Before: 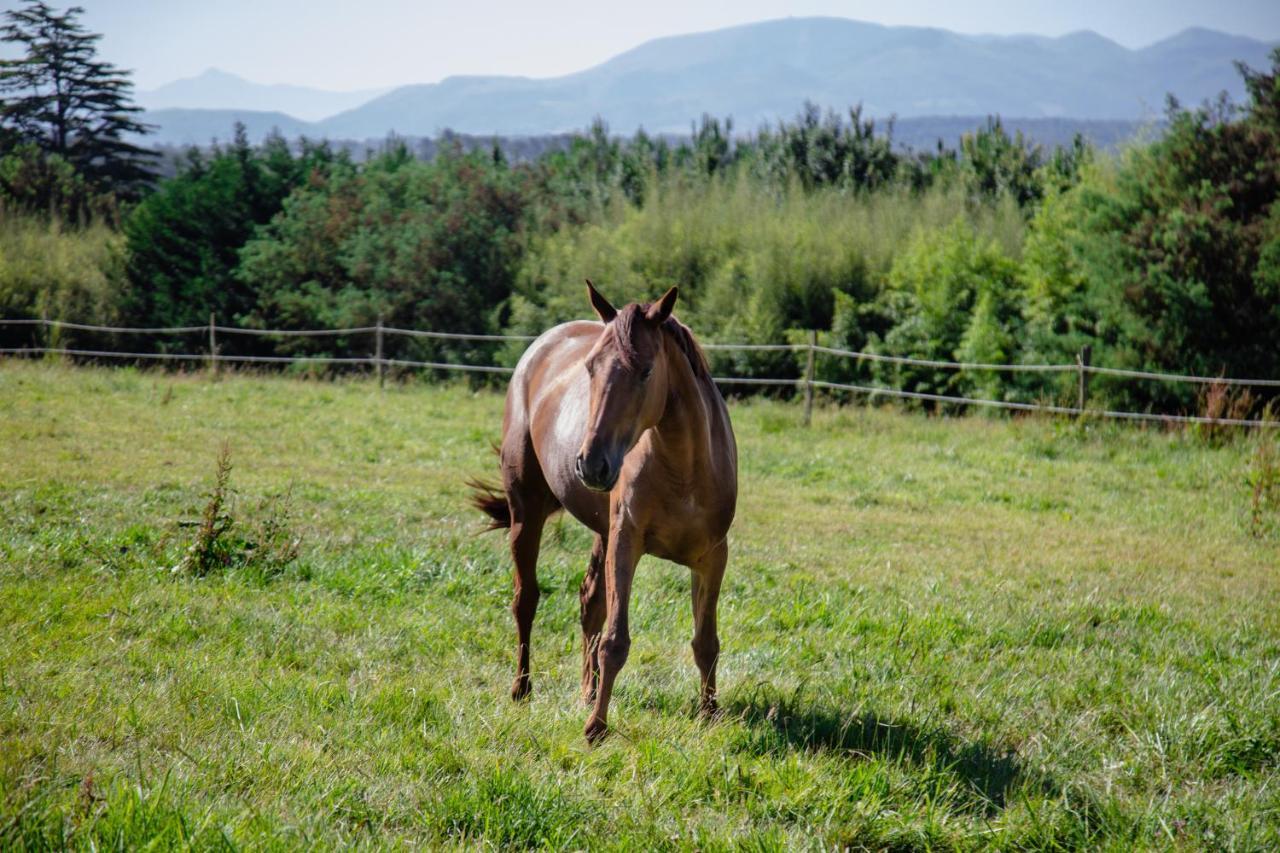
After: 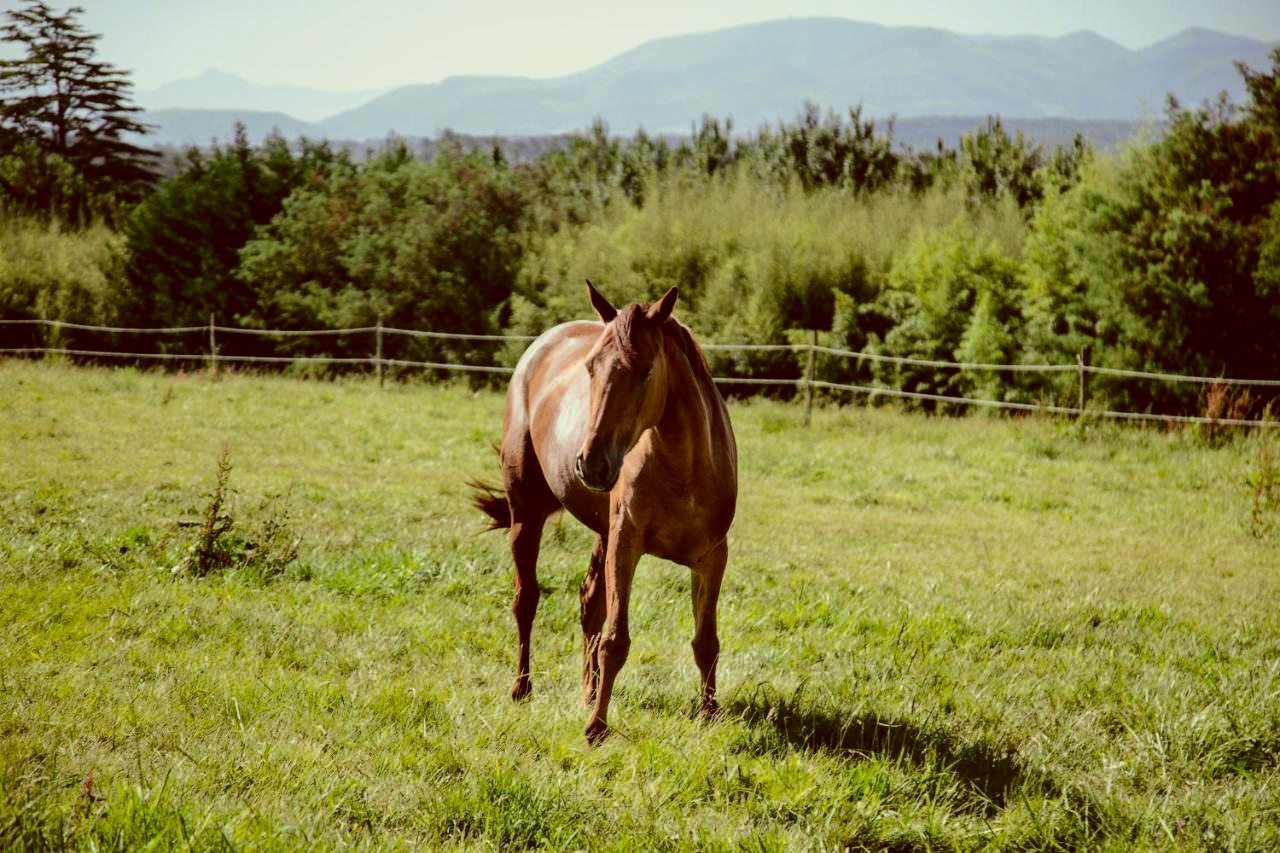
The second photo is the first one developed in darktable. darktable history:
color correction: highlights a* -5.3, highlights b* 9.8, shadows a* 9.8, shadows b* 24.26
tone curve: curves: ch0 [(0, 0) (0.105, 0.068) (0.181, 0.14) (0.28, 0.259) (0.384, 0.404) (0.485, 0.531) (0.638, 0.681) (0.87, 0.883) (1, 0.977)]; ch1 [(0, 0) (0.161, 0.092) (0.35, 0.33) (0.379, 0.401) (0.456, 0.469) (0.501, 0.499) (0.516, 0.524) (0.562, 0.569) (0.635, 0.646) (1, 1)]; ch2 [(0, 0) (0.371, 0.362) (0.437, 0.437) (0.5, 0.5) (0.53, 0.524) (0.56, 0.561) (0.622, 0.606) (1, 1)], color space Lab, independent channels, preserve colors none
